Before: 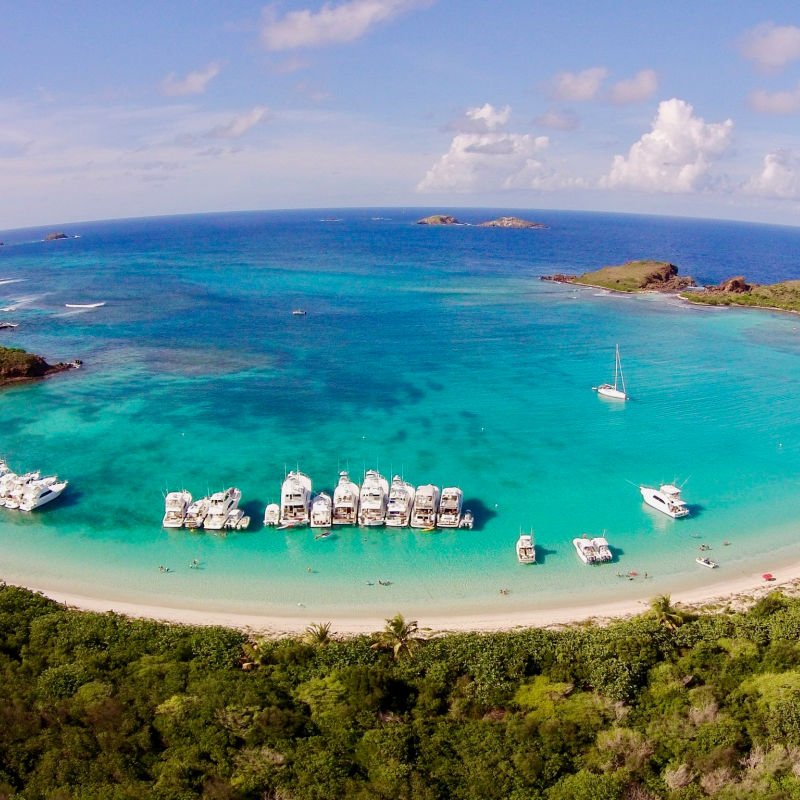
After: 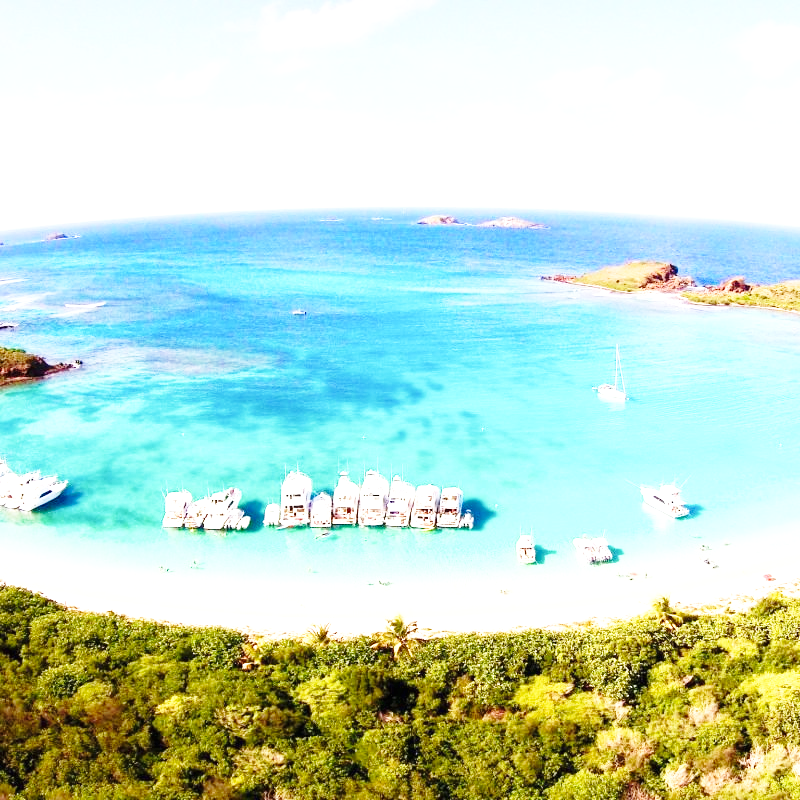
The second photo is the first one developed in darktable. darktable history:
base curve: curves: ch0 [(0, 0) (0.028, 0.03) (0.121, 0.232) (0.46, 0.748) (0.859, 0.968) (1, 1)], preserve colors none
exposure: black level correction 0, exposure 1.379 EV, compensate exposure bias true, compensate highlight preservation false
